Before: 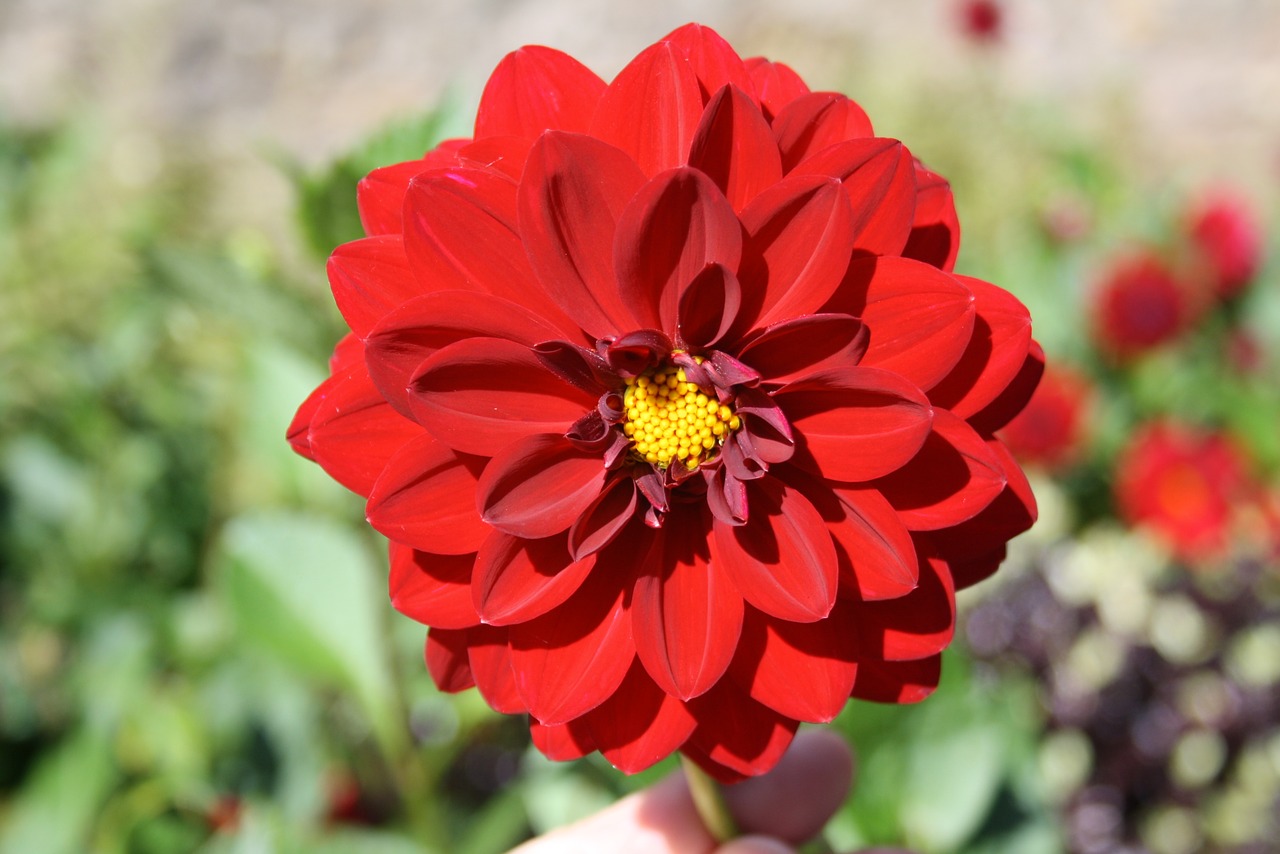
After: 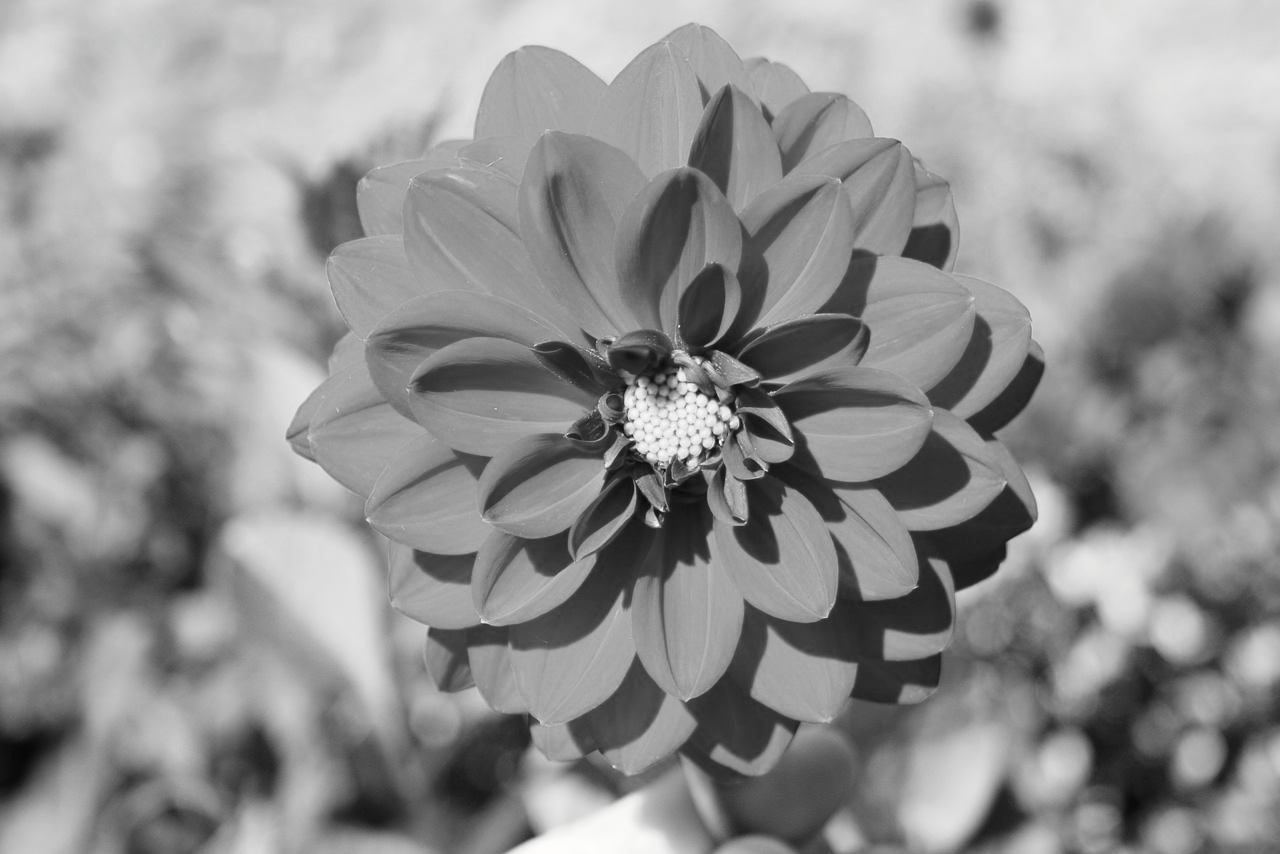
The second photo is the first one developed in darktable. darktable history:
tone curve: curves: ch0 [(0, 0) (0.003, 0.019) (0.011, 0.019) (0.025, 0.026) (0.044, 0.043) (0.069, 0.066) (0.1, 0.095) (0.136, 0.133) (0.177, 0.181) (0.224, 0.233) (0.277, 0.302) (0.335, 0.375) (0.399, 0.452) (0.468, 0.532) (0.543, 0.609) (0.623, 0.695) (0.709, 0.775) (0.801, 0.865) (0.898, 0.932) (1, 1)], preserve colors none
color look up table: target L [97.23, 95.84, 88.12, 83.84, 89.53, 79.52, 77.34, 77.71, 76.25, 50.17, 71.1, 62.08, 60.17, 48.84, 38.8, 48.84, 44.82, 17.69, 7.247, 201, 84.2, 83.12, 72.94, 65.49, 67.74, 58.38, 68.12, 63.6, 37.13, 33.18, 34.03, 23.97, 13.87, 90.24, 89.53, 86.7, 73.31, 67.37, 82.76, 63.22, 44, 30.59, 35.16, 15.64, 89.53, 86.7, 79.88, 42.37, 44.82], target a [-0.099, -0.099, -0.003, -0.002, -0.002, 0 ×4, 0.001, 0 ×4, 0.001, 0 ×6, -0.001, 0, -0.001, 0, 0.001, 0, 0, 0.001, 0, 0.001, 0, 0, -0.003, -0.002, -0.003, 0 ×6, 0.001, 0, -0.002, -0.003, 0, 0, 0], target b [1.22, 1.224, 0.024, 0.023, 0.024, 0.001 ×4, -0.004, 0.001, 0.002, 0.002, 0.001, -0.003, 0.001, 0.001, -0.002, 0.004, -0.001, 0.001, 0.002, 0.001, 0.002, 0.001, -0.004, 0.001, 0.002, -0.003, 0.001, -0.003, 0, -0.002, 0.024, 0.024, 0.024, 0.001, 0.001, 0.001, 0.002, 0.001, -0.003, -0.003, 0, 0.024, 0.024, 0.001, -0.003, 0.001], num patches 49
